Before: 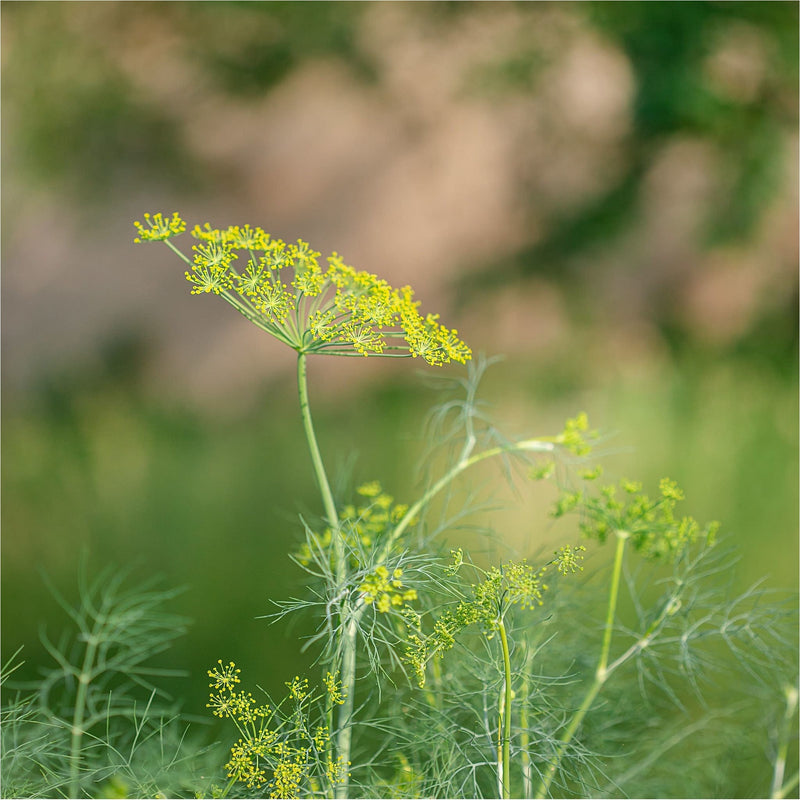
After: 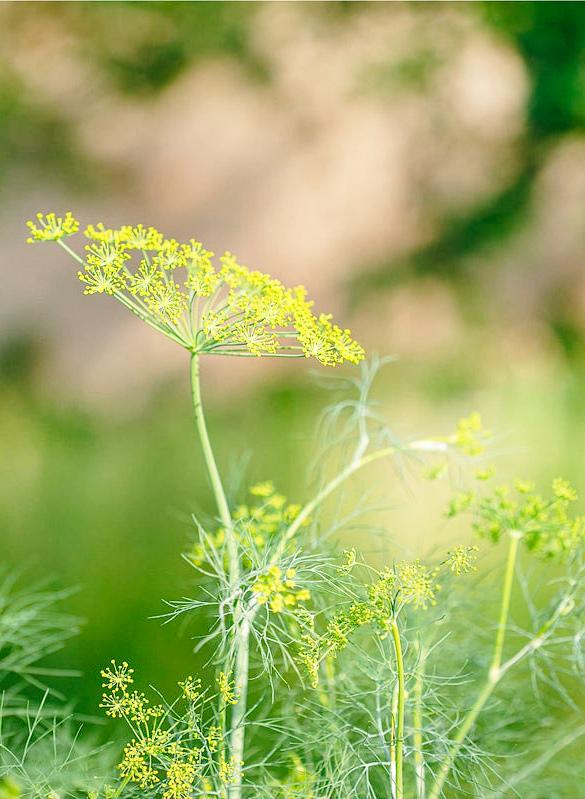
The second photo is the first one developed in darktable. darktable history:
base curve: curves: ch0 [(0, 0) (0.028, 0.03) (0.121, 0.232) (0.46, 0.748) (0.859, 0.968) (1, 1)], preserve colors none
crop: left 13.443%, right 13.31%
